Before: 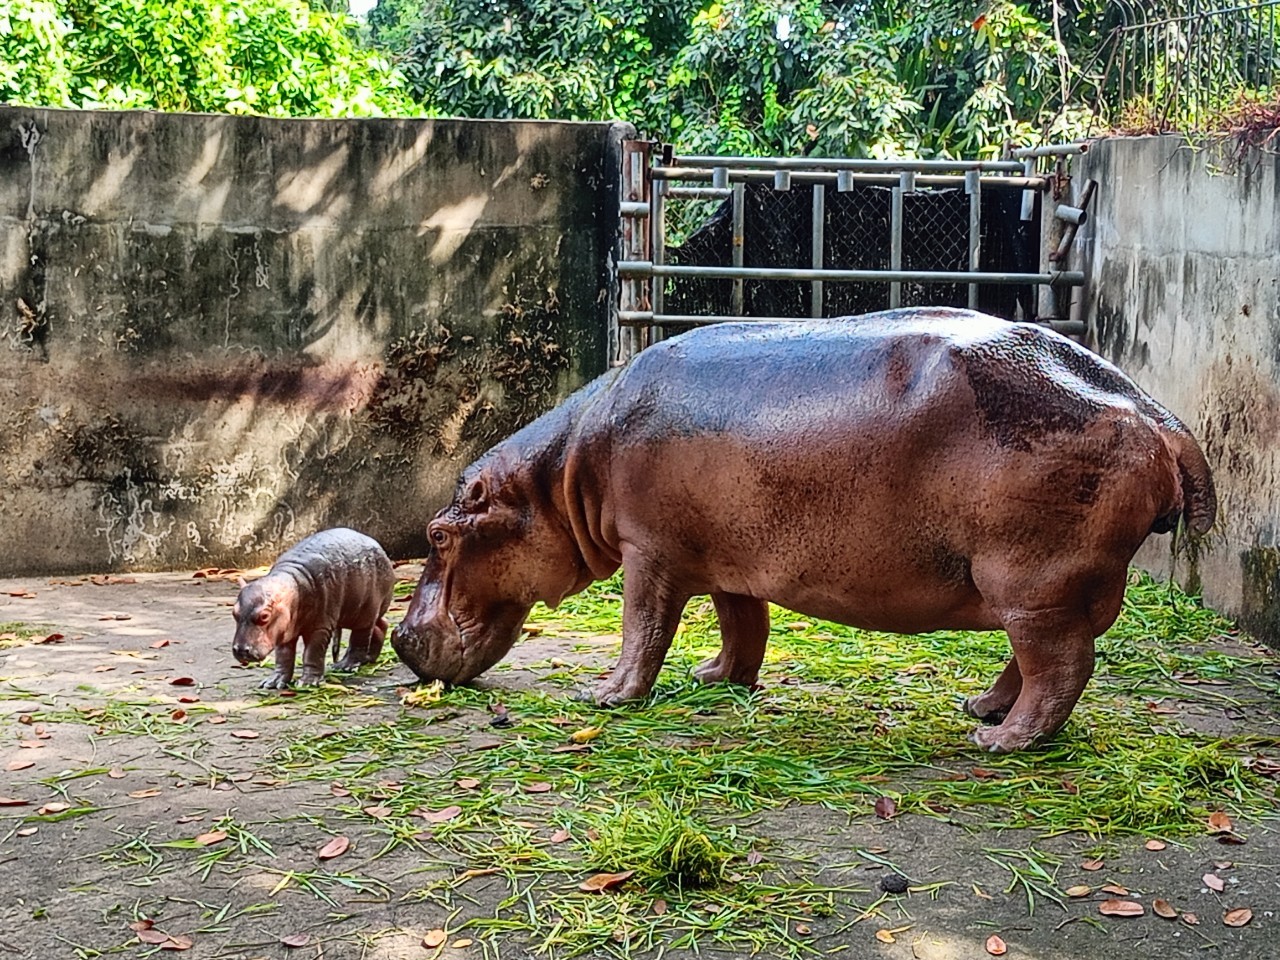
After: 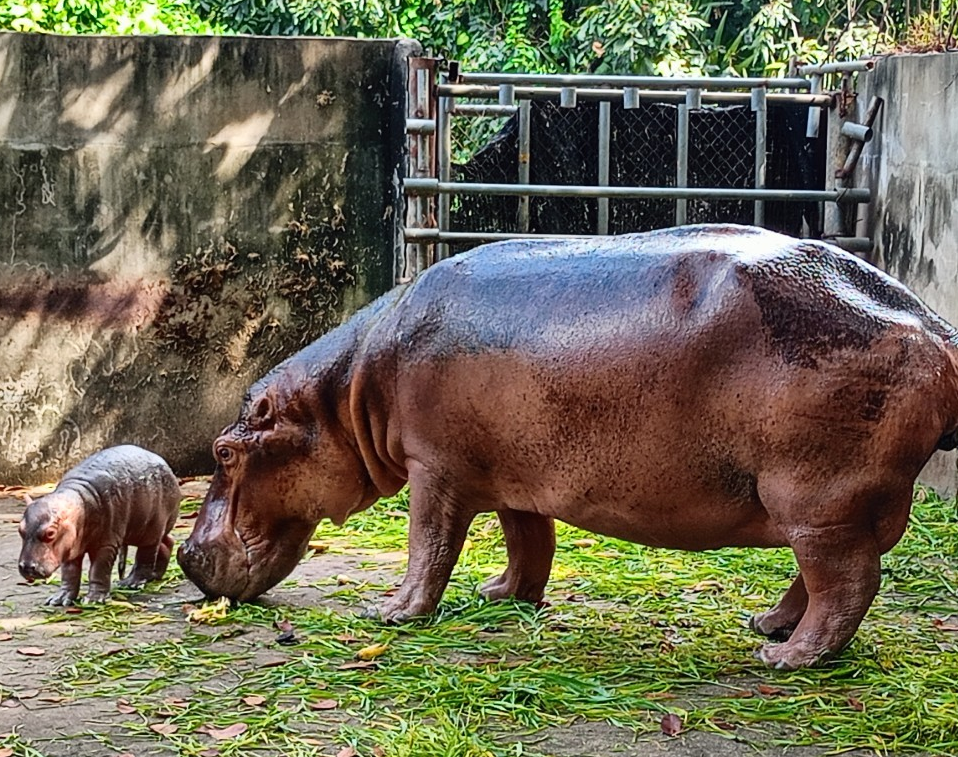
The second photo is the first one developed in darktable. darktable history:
crop: left 16.768%, top 8.653%, right 8.362%, bottom 12.485%
levels: mode automatic
exposure: compensate highlight preservation false
